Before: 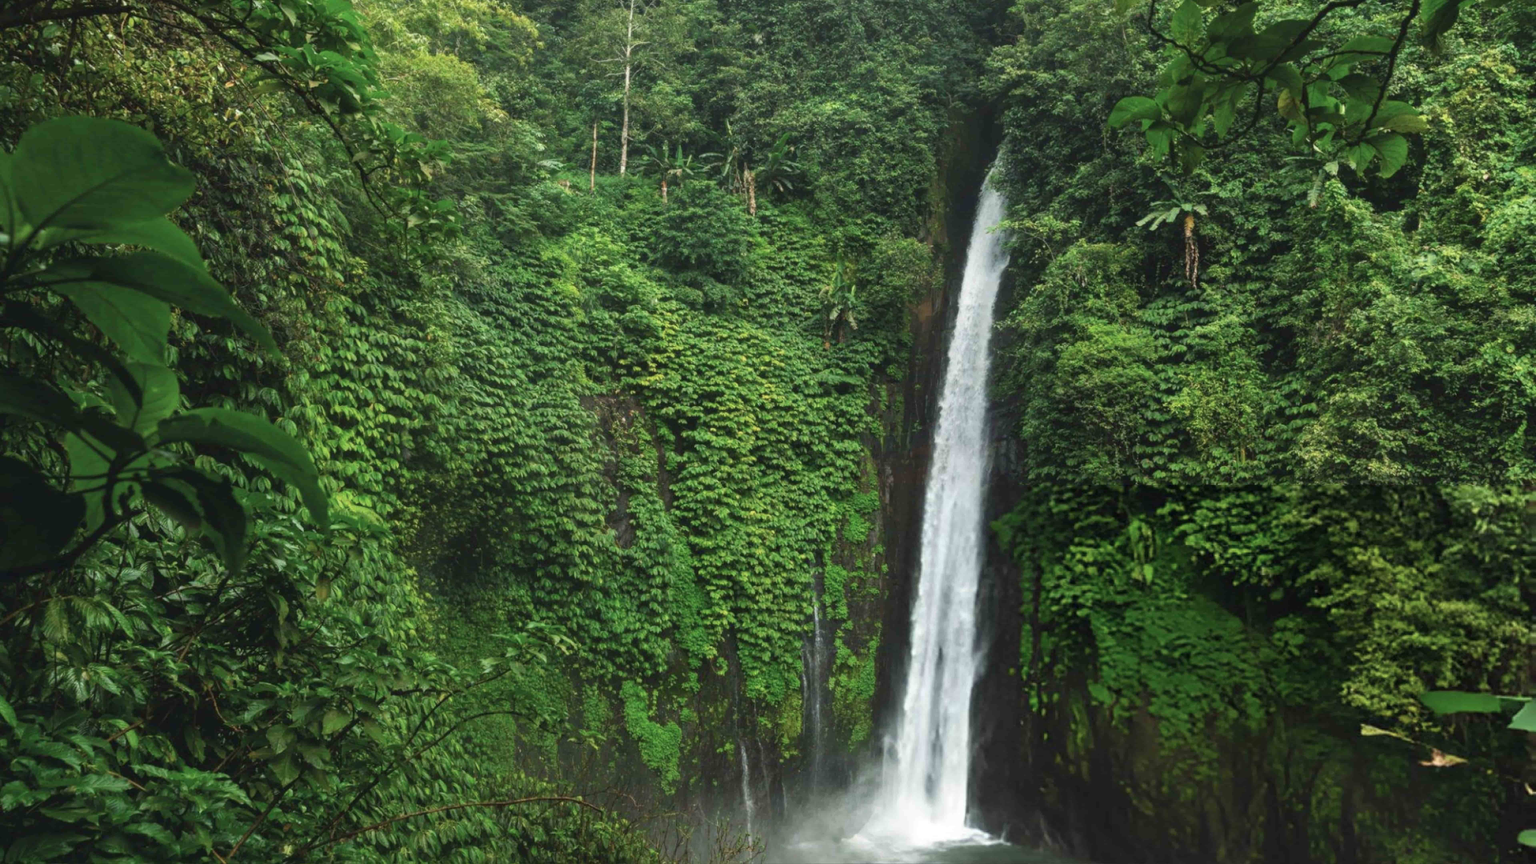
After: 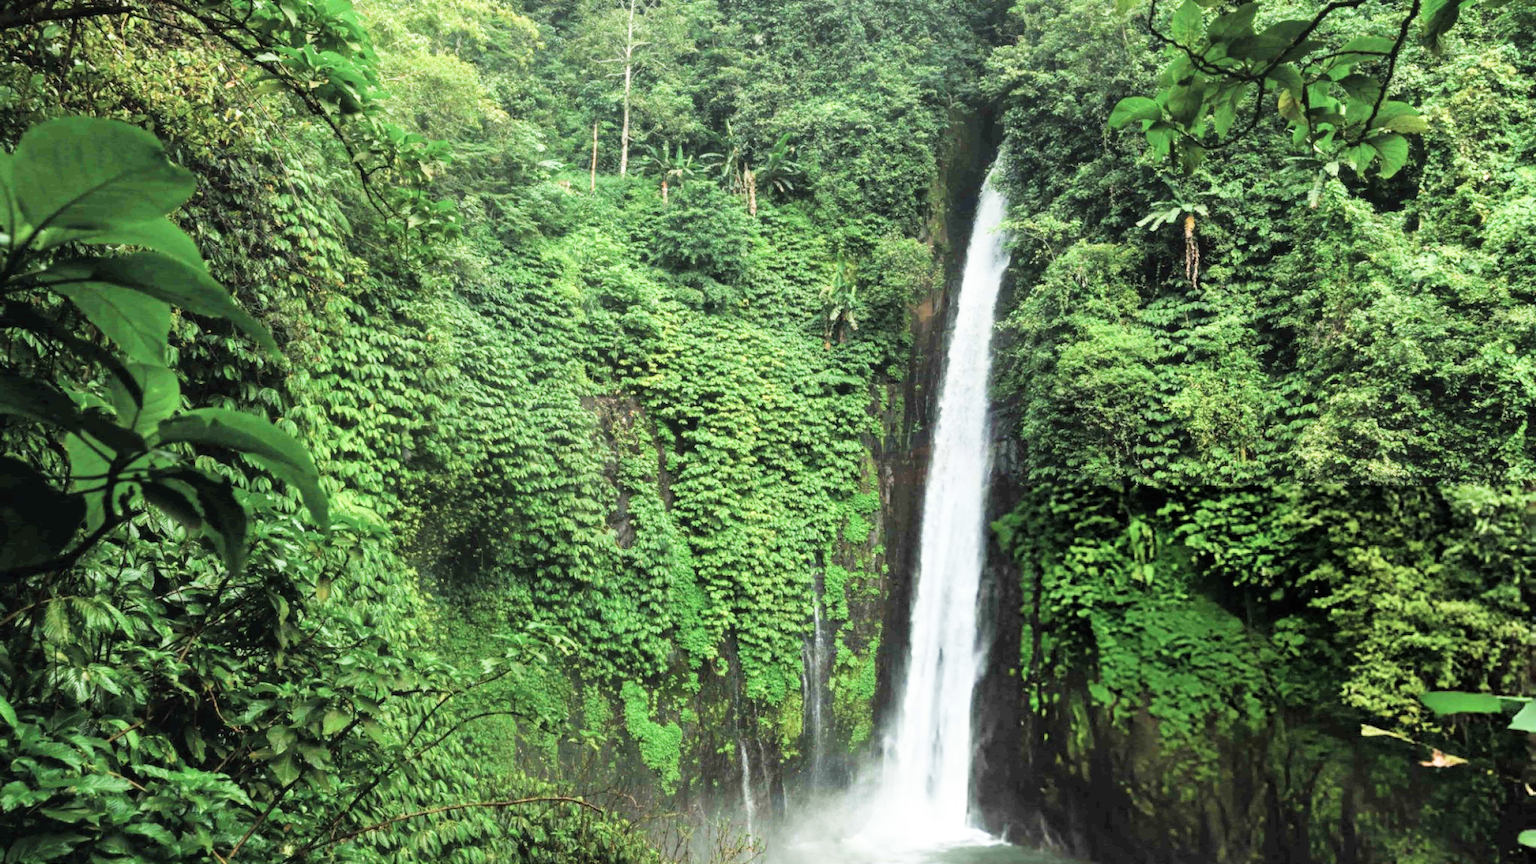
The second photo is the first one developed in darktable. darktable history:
filmic rgb: black relative exposure -5 EV, hardness 2.88, contrast 1.3, highlights saturation mix -30%
exposure: black level correction 0, exposure 1.5 EV, compensate exposure bias true, compensate highlight preservation false
